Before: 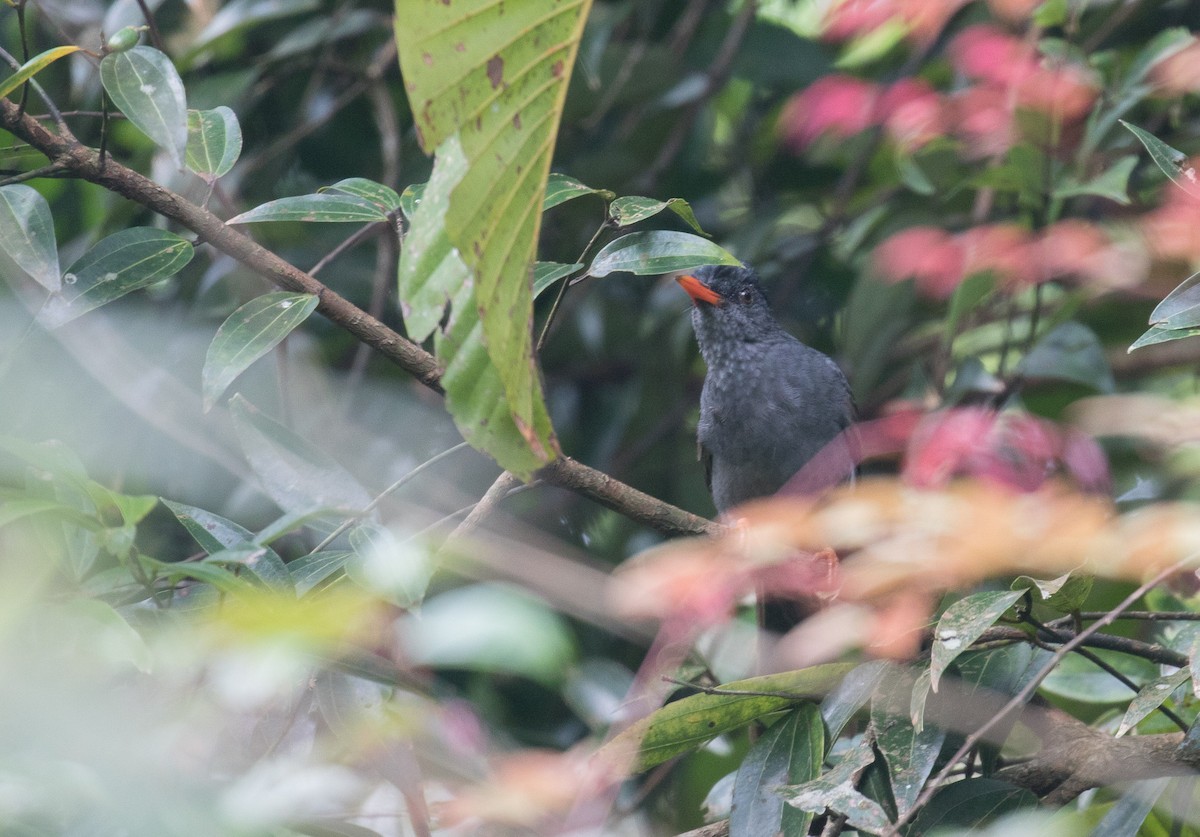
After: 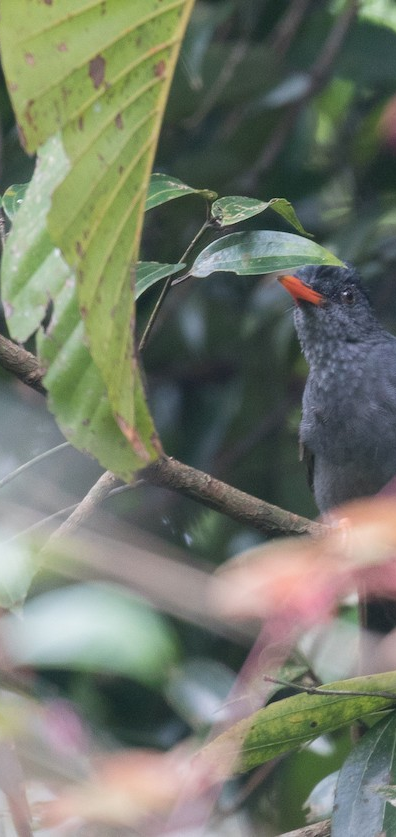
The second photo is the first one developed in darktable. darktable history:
crop: left 33.205%, right 33.177%
exposure: compensate highlight preservation false
